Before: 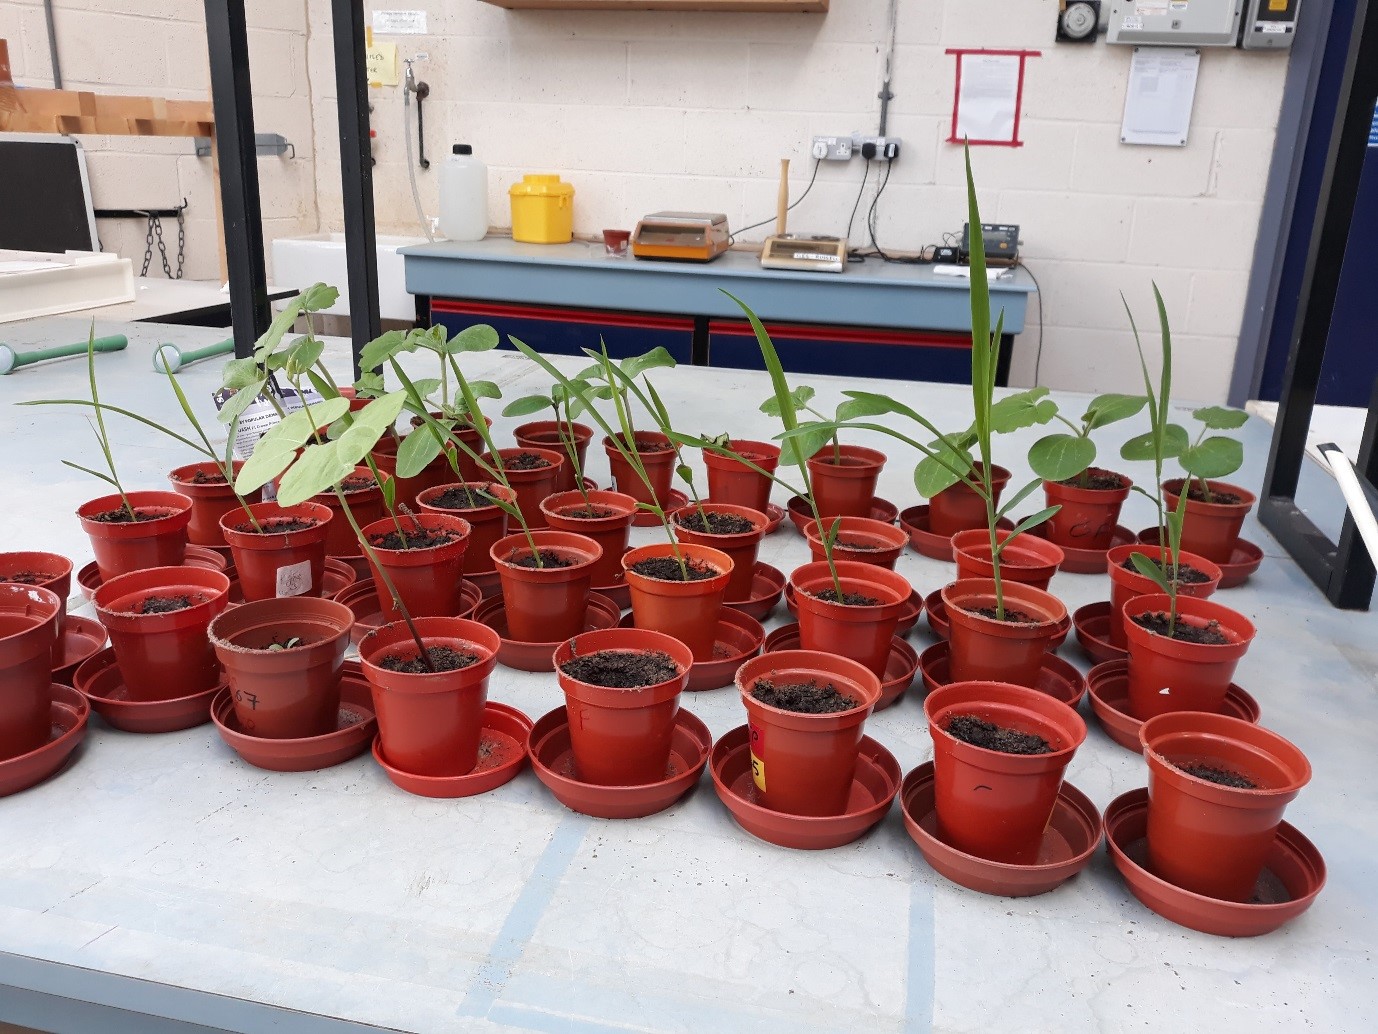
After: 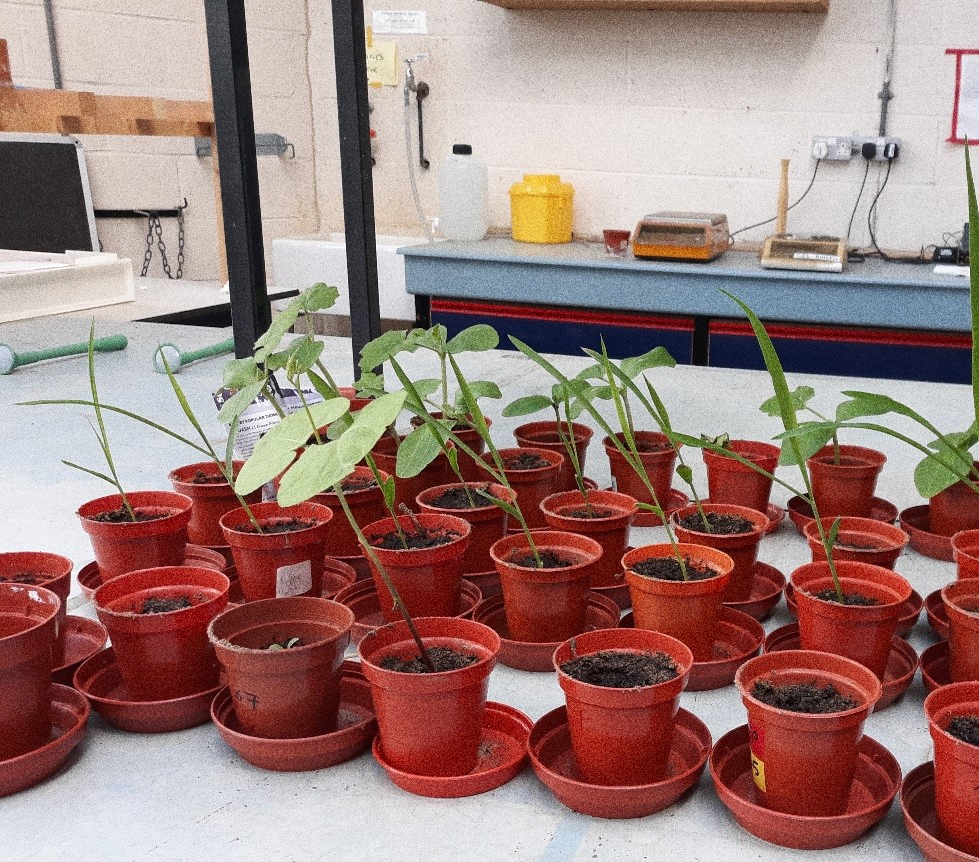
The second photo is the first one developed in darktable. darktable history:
crop: right 28.885%, bottom 16.626%
grain: coarseness 10.62 ISO, strength 55.56%
